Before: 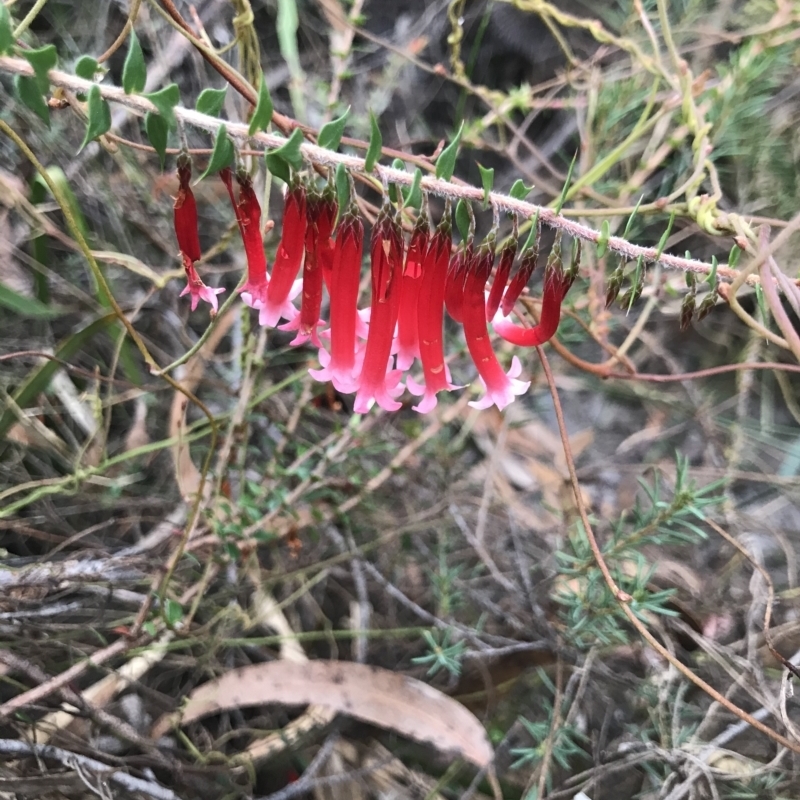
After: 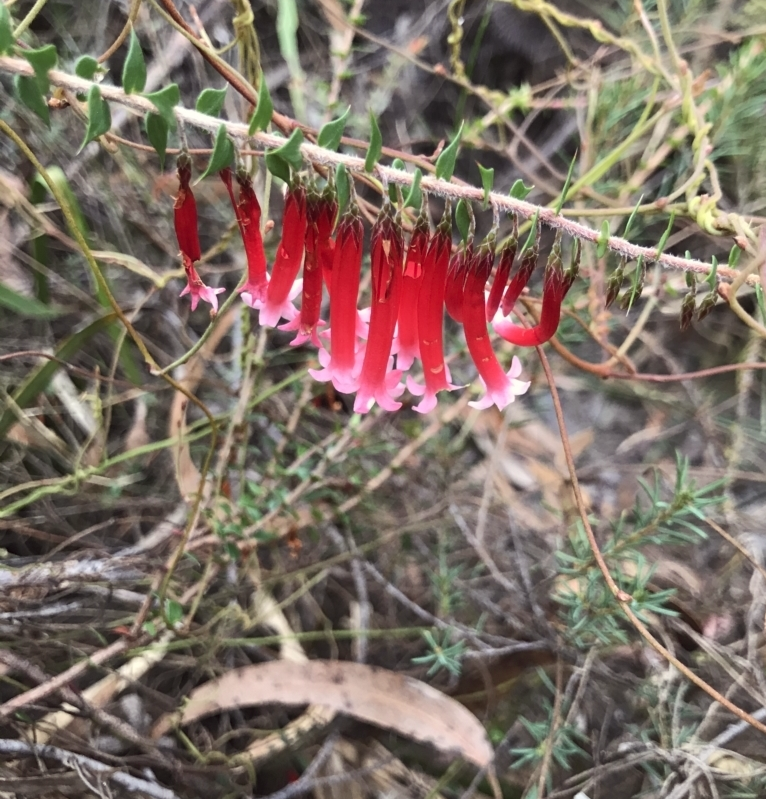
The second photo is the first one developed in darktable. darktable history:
crop: right 4.126%, bottom 0.031%
color correction: highlights a* -0.95, highlights b* 4.5, shadows a* 3.55
